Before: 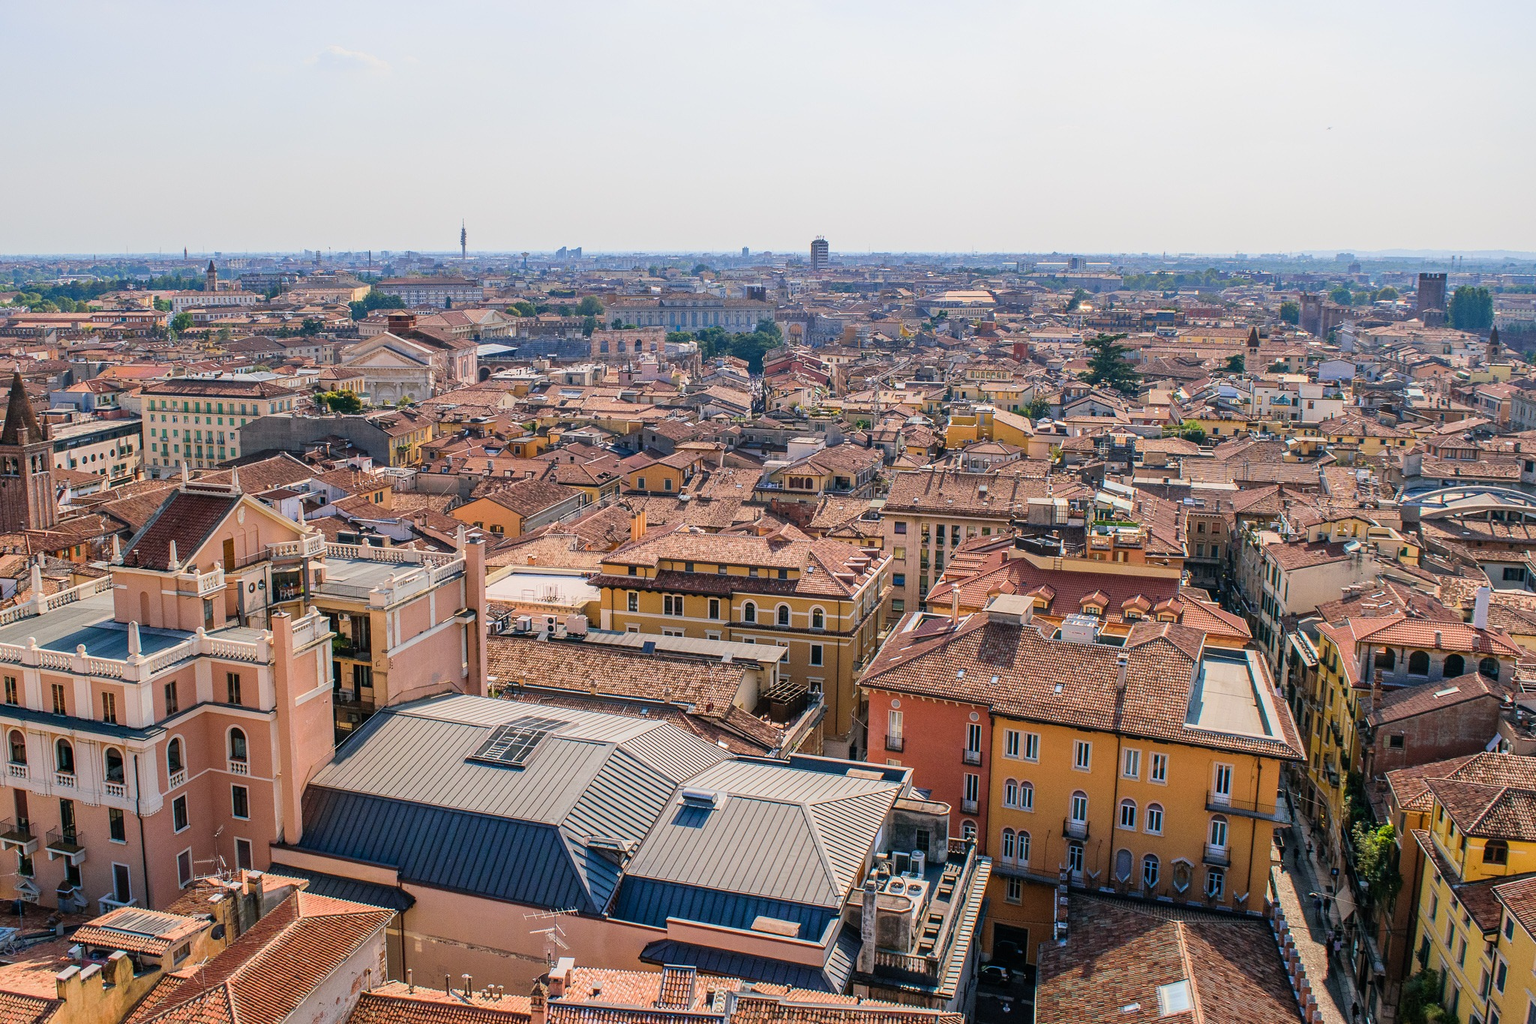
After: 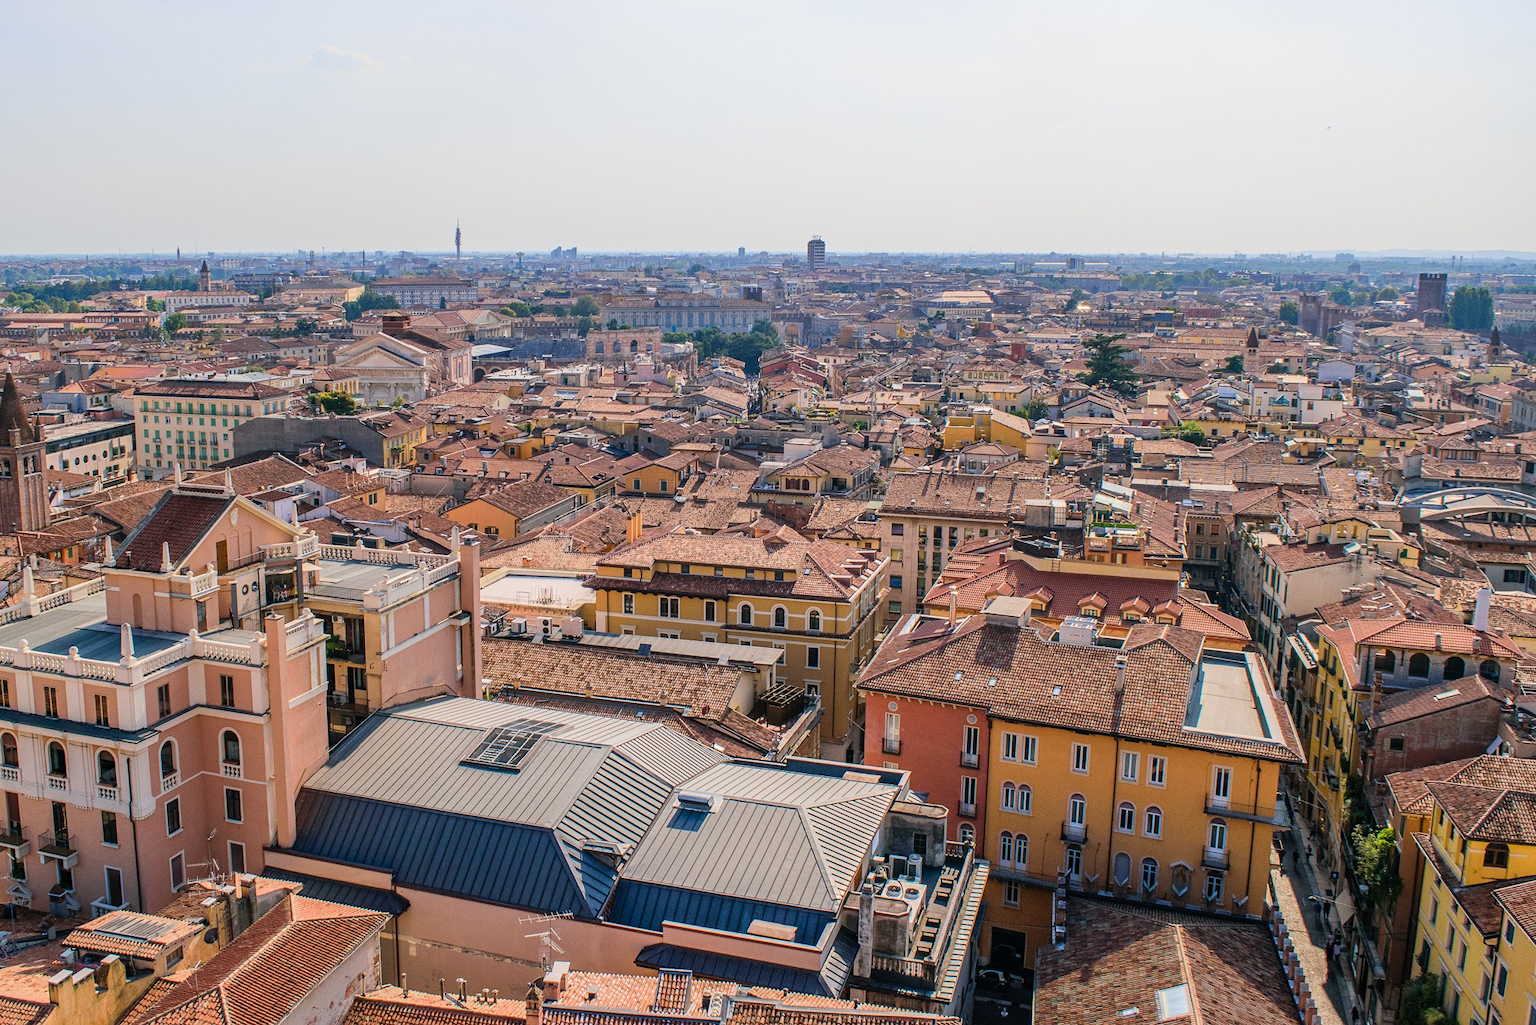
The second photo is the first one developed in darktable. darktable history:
crop and rotate: left 0.546%, top 0.171%, bottom 0.252%
tone equalizer: edges refinement/feathering 500, mask exposure compensation -1.57 EV, preserve details no
